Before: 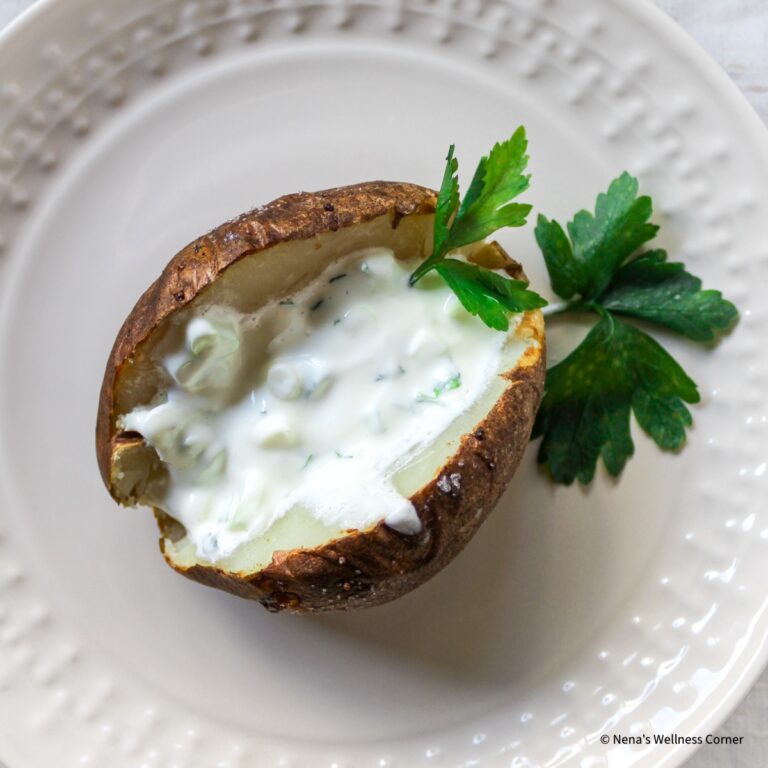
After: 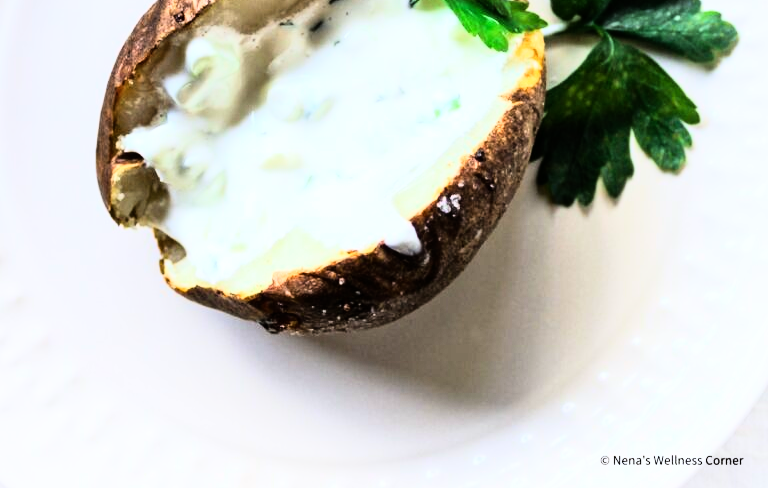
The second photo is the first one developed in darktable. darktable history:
white balance: red 0.976, blue 1.04
rgb curve: curves: ch0 [(0, 0) (0.21, 0.15) (0.24, 0.21) (0.5, 0.75) (0.75, 0.96) (0.89, 0.99) (1, 1)]; ch1 [(0, 0.02) (0.21, 0.13) (0.25, 0.2) (0.5, 0.67) (0.75, 0.9) (0.89, 0.97) (1, 1)]; ch2 [(0, 0.02) (0.21, 0.13) (0.25, 0.2) (0.5, 0.67) (0.75, 0.9) (0.89, 0.97) (1, 1)], compensate middle gray true
crop and rotate: top 36.435%
